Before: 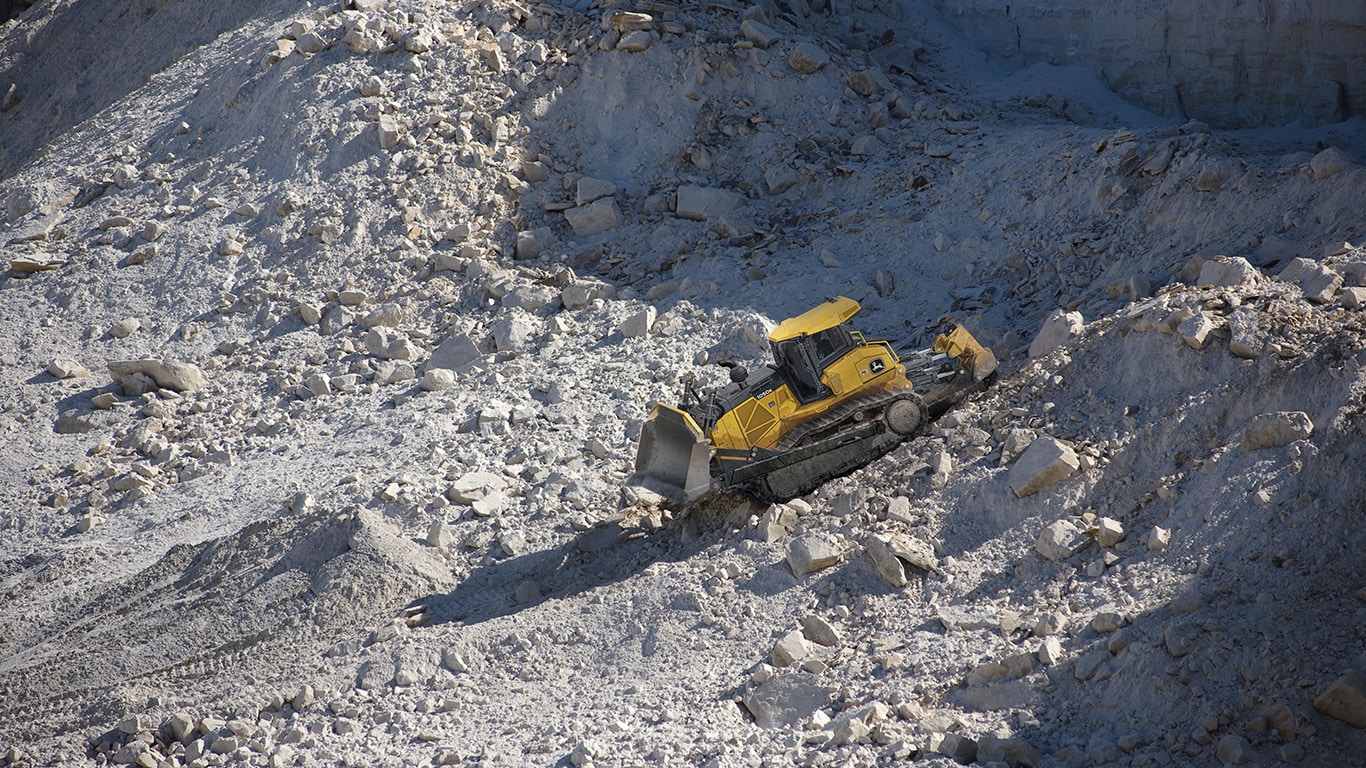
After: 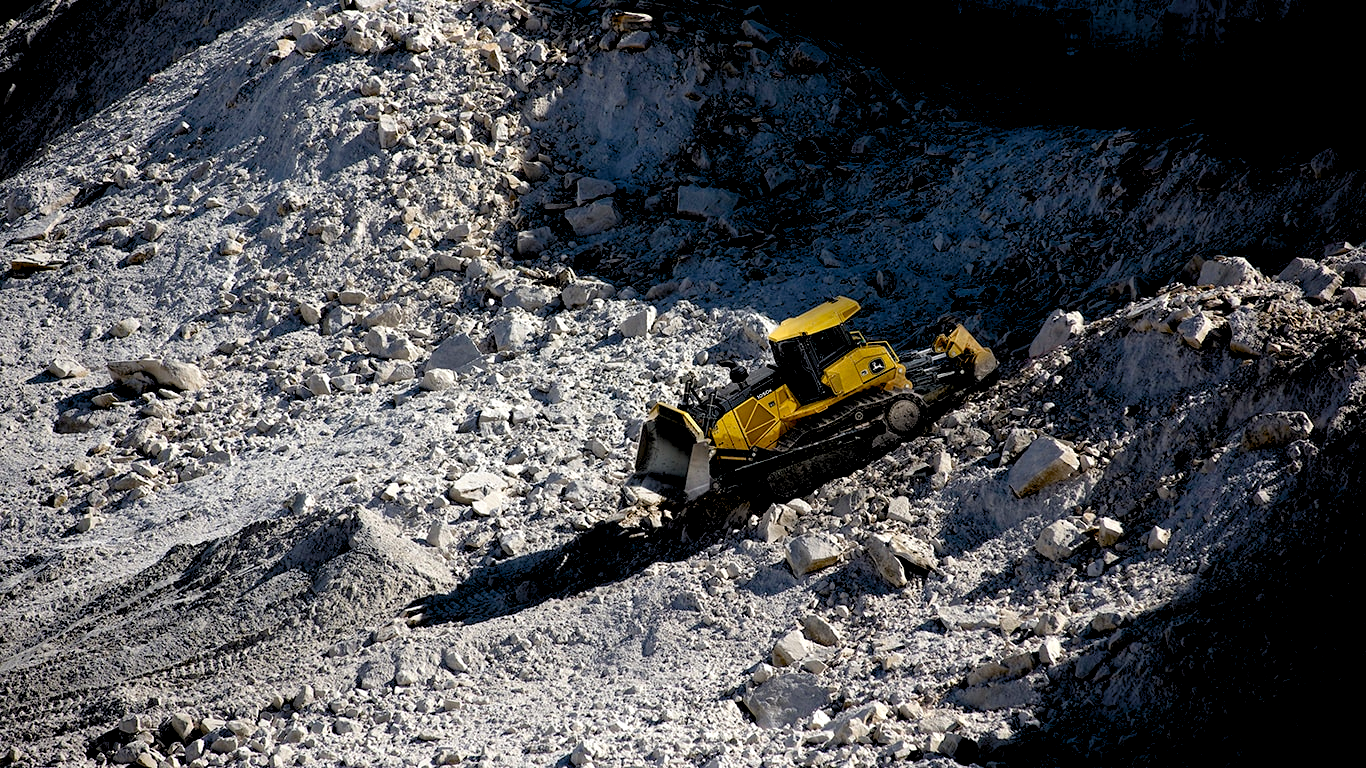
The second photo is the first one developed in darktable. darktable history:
levels: levels [0.062, 0.494, 0.925]
exposure: black level correction 0.056, exposure -0.033 EV, compensate highlight preservation false
